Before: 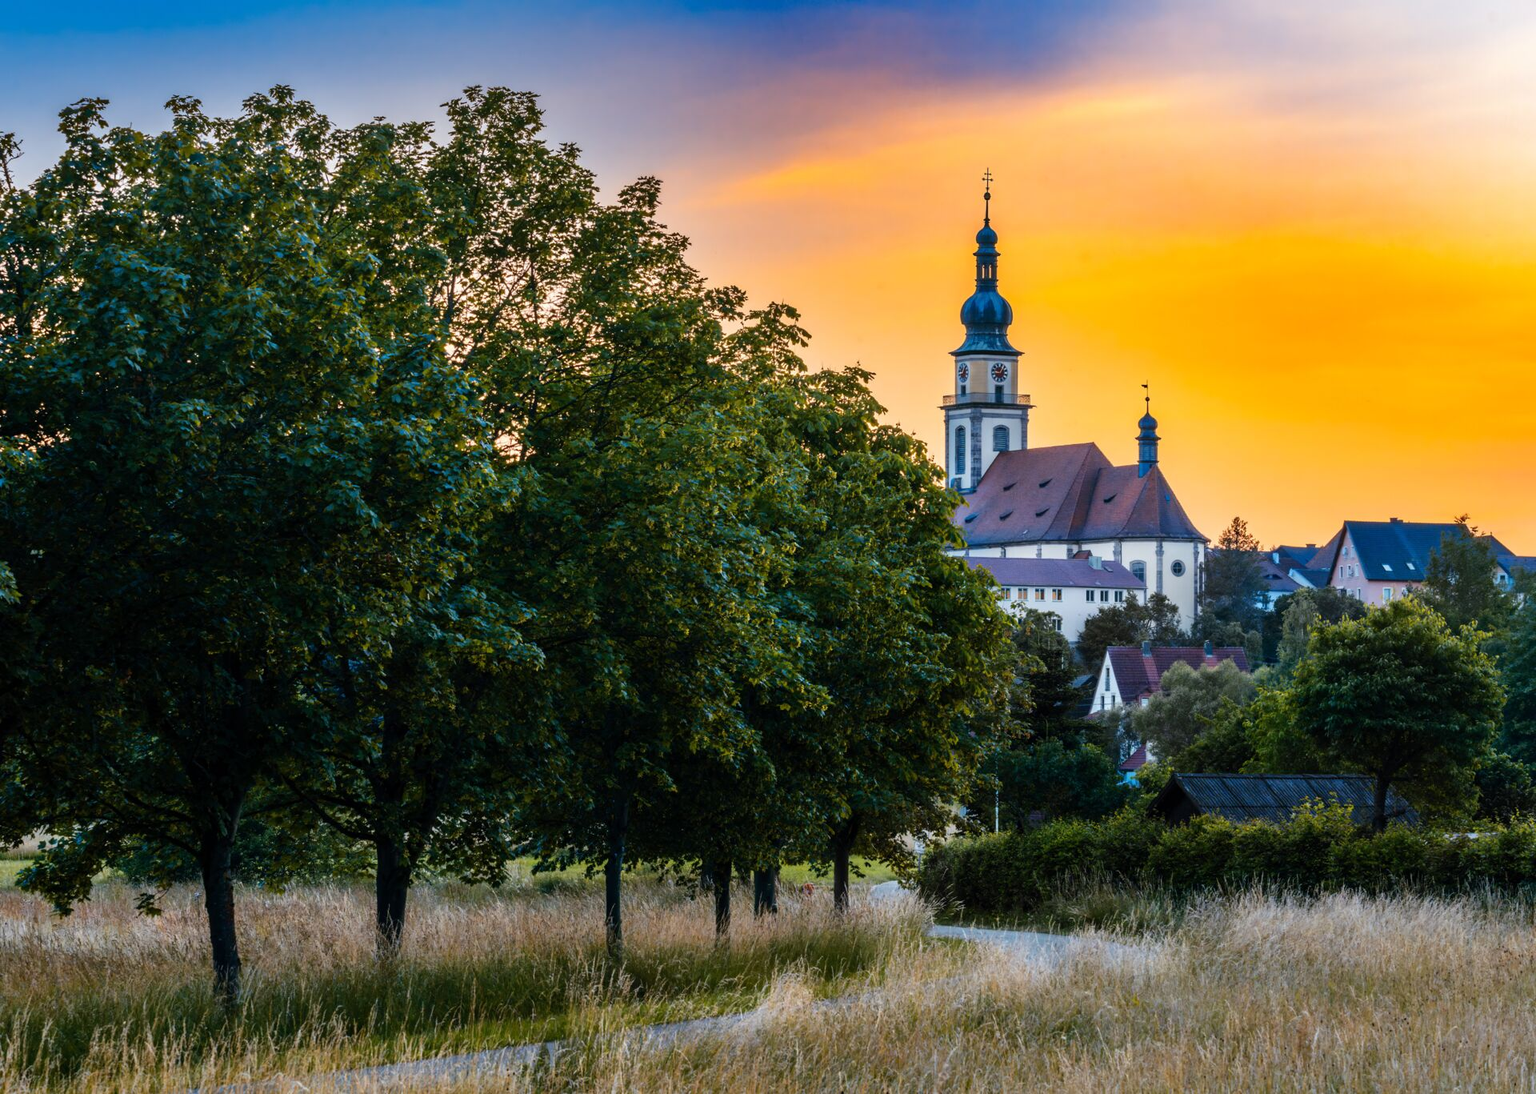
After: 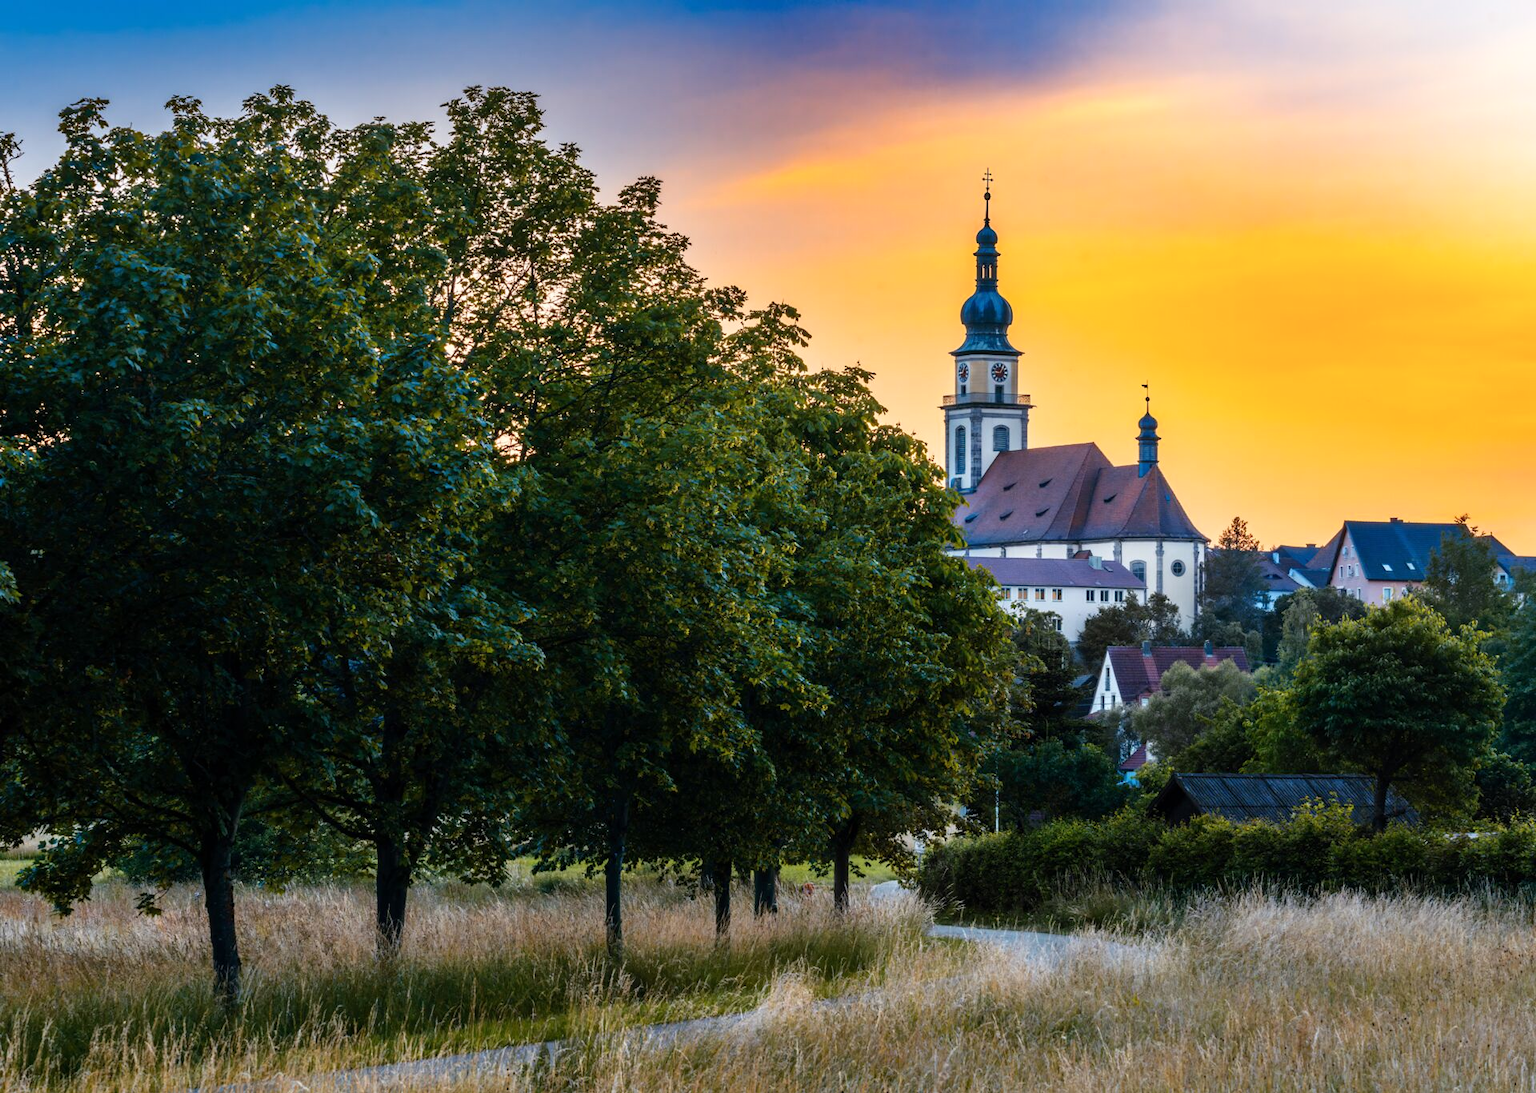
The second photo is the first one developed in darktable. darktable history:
shadows and highlights: shadows -1.14, highlights 41.21
